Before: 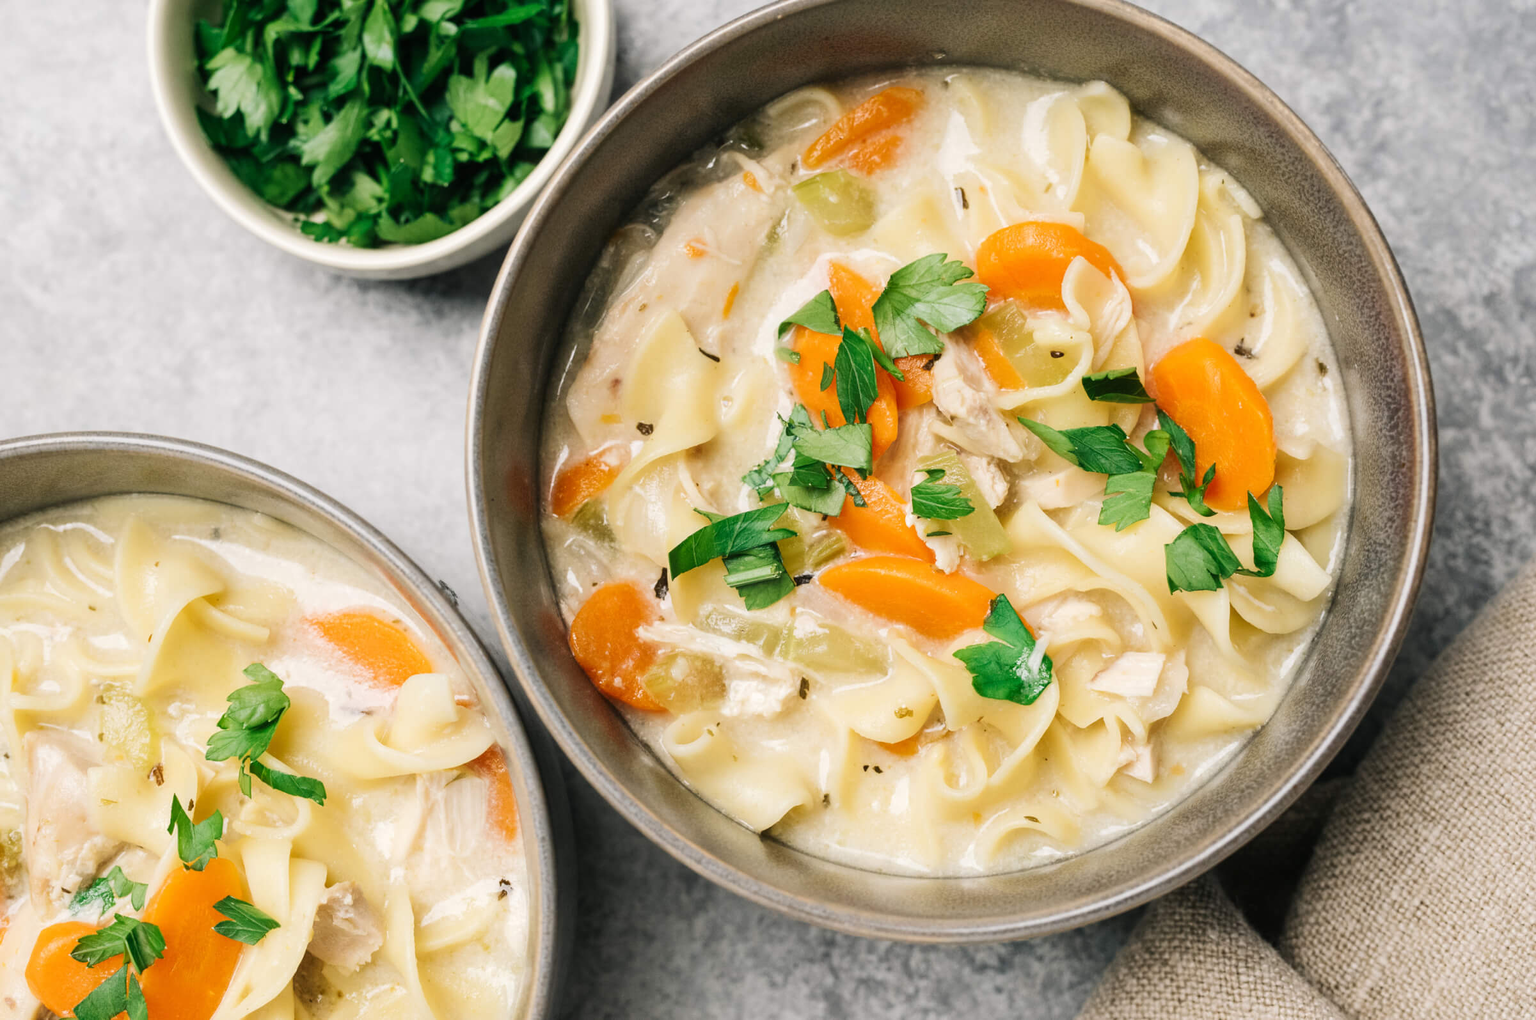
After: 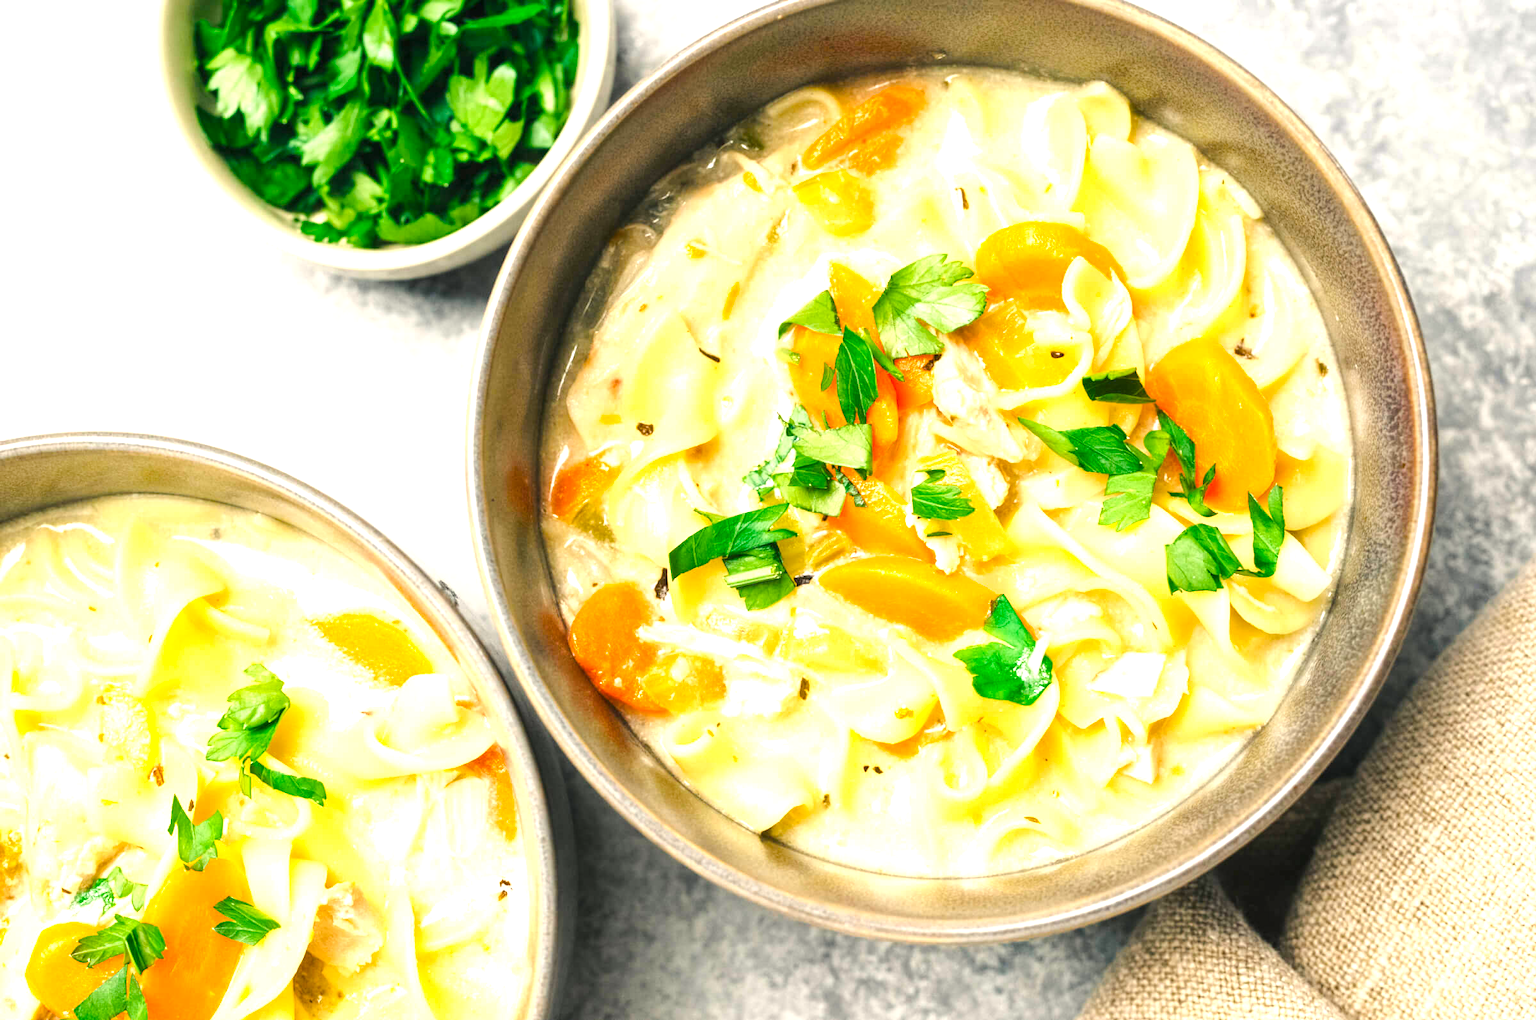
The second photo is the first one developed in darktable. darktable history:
exposure: black level correction -0.001, exposure 0.9 EV, compensate highlight preservation false
color balance rgb: highlights gain › luminance 6.529%, highlights gain › chroma 2.538%, highlights gain › hue 87.51°, linear chroma grading › shadows 9.982%, linear chroma grading › highlights 10.068%, linear chroma grading › global chroma 14.675%, linear chroma grading › mid-tones 14.654%, perceptual saturation grading › global saturation 4.856%, perceptual brilliance grading › mid-tones 10.73%, perceptual brilliance grading › shadows 14.282%
local contrast: highlights 101%, shadows 99%, detail 119%, midtone range 0.2
